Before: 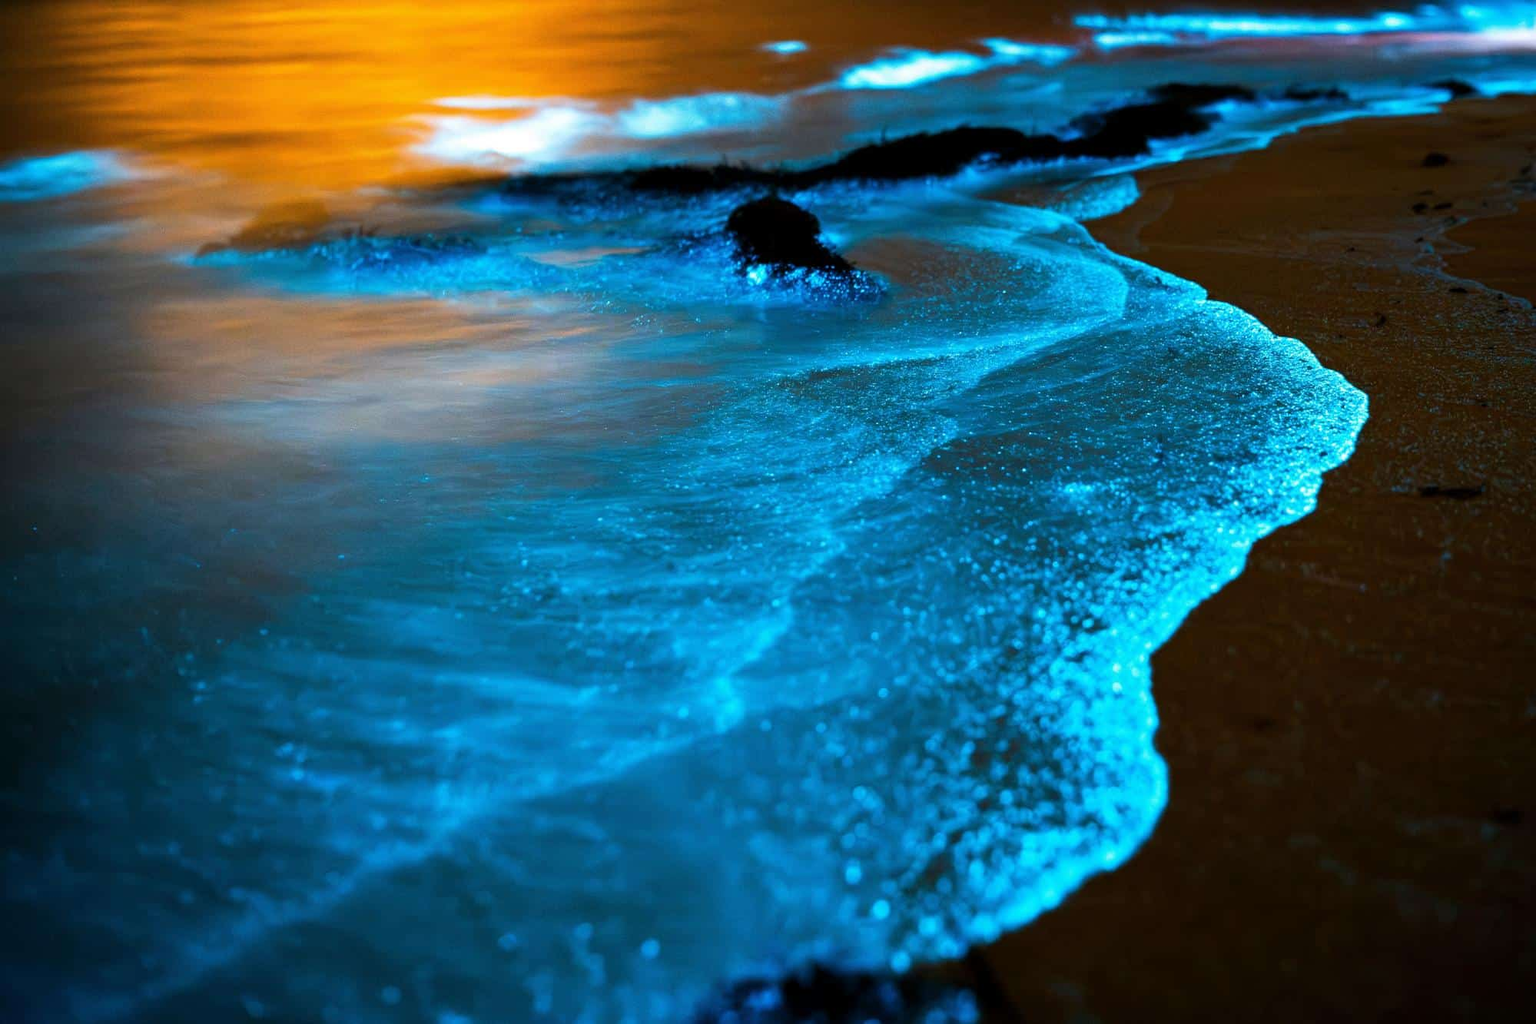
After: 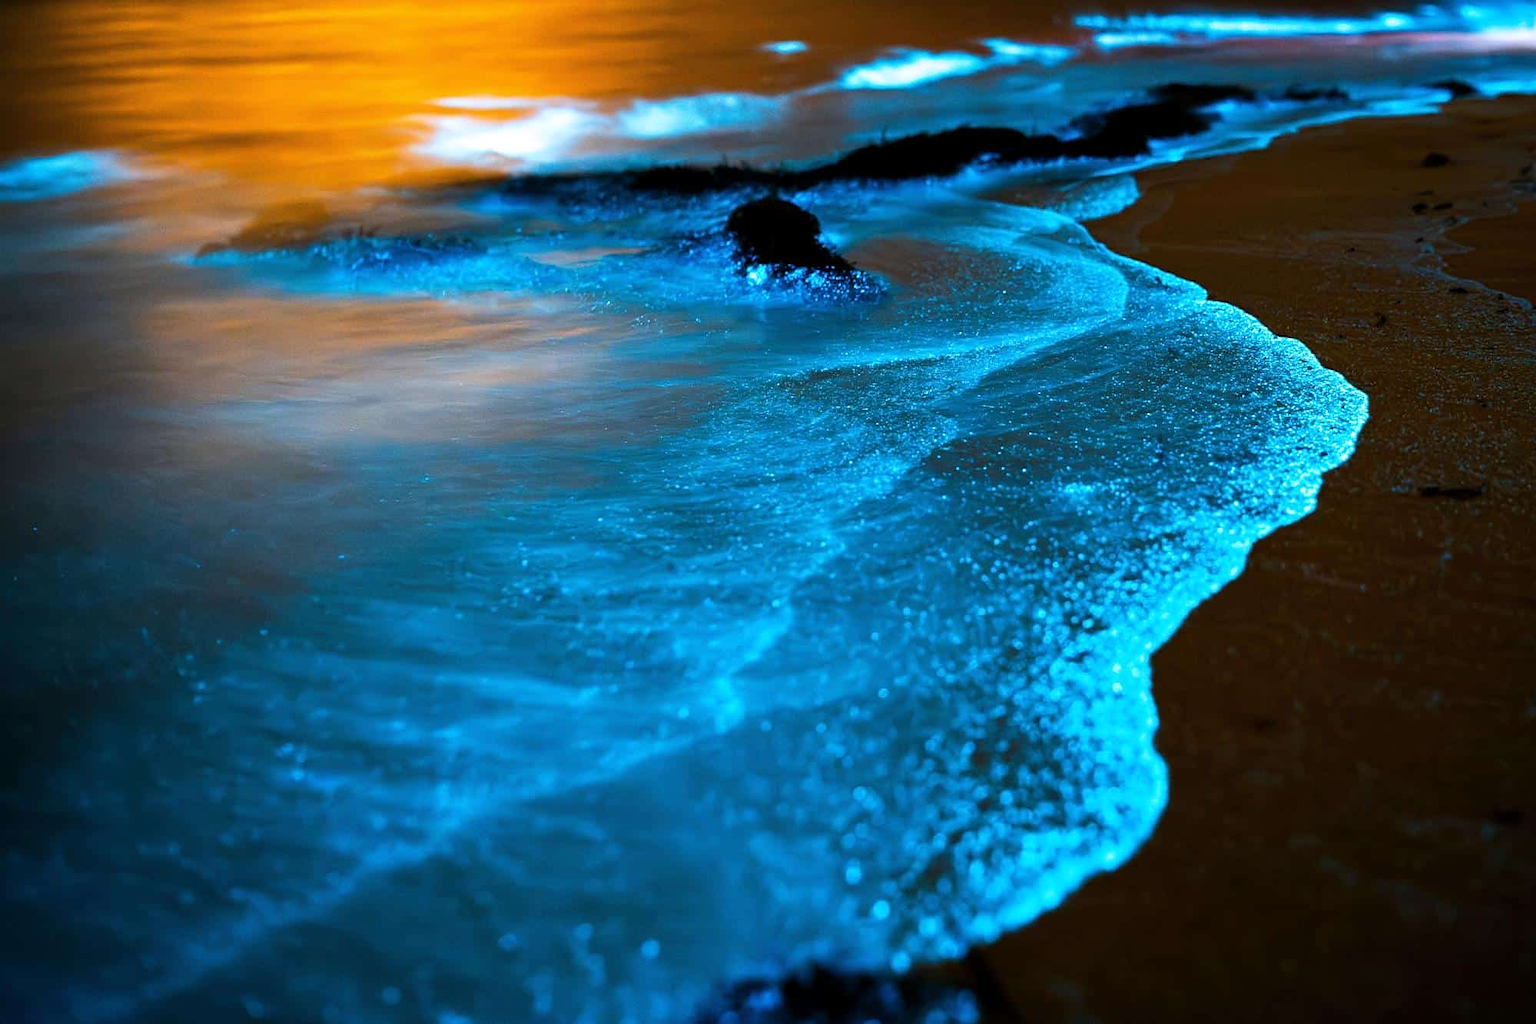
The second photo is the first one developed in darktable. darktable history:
white balance: red 1.004, blue 1.024
sharpen: radius 1.864, amount 0.398, threshold 1.271
